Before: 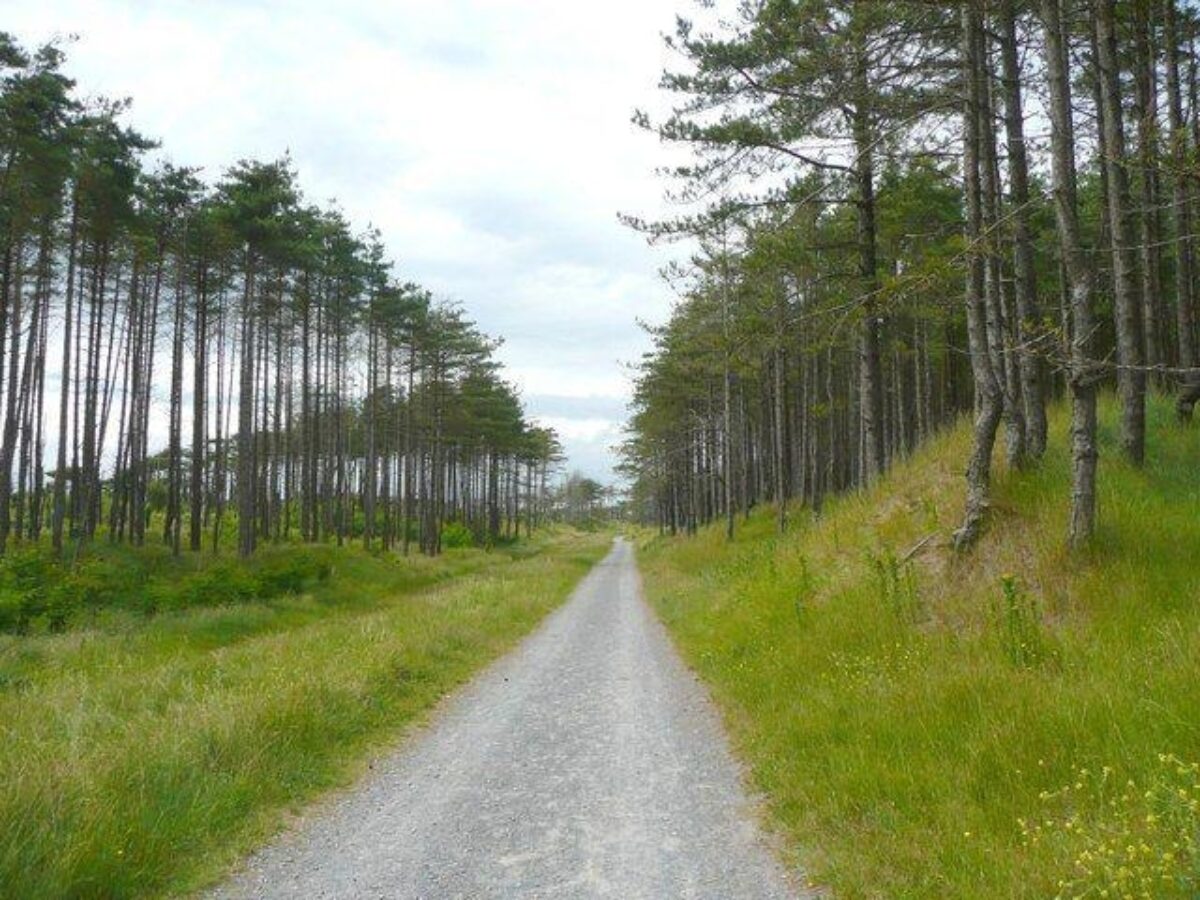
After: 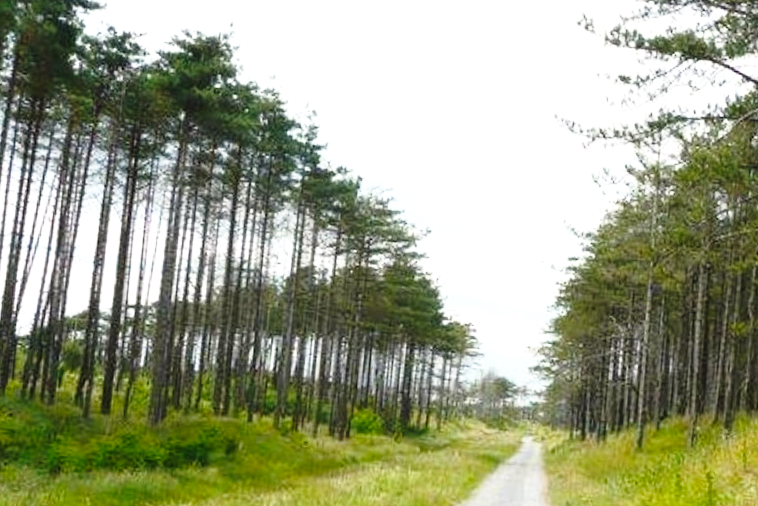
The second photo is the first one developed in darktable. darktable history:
crop and rotate: angle -4.99°, left 2.122%, top 6.945%, right 27.566%, bottom 30.519%
shadows and highlights: shadows 0, highlights 40
base curve: curves: ch0 [(0, 0) (0.028, 0.03) (0.121, 0.232) (0.46, 0.748) (0.859, 0.968) (1, 1)], preserve colors none
levels: levels [0.029, 0.545, 0.971]
white balance: red 1.009, blue 0.985
